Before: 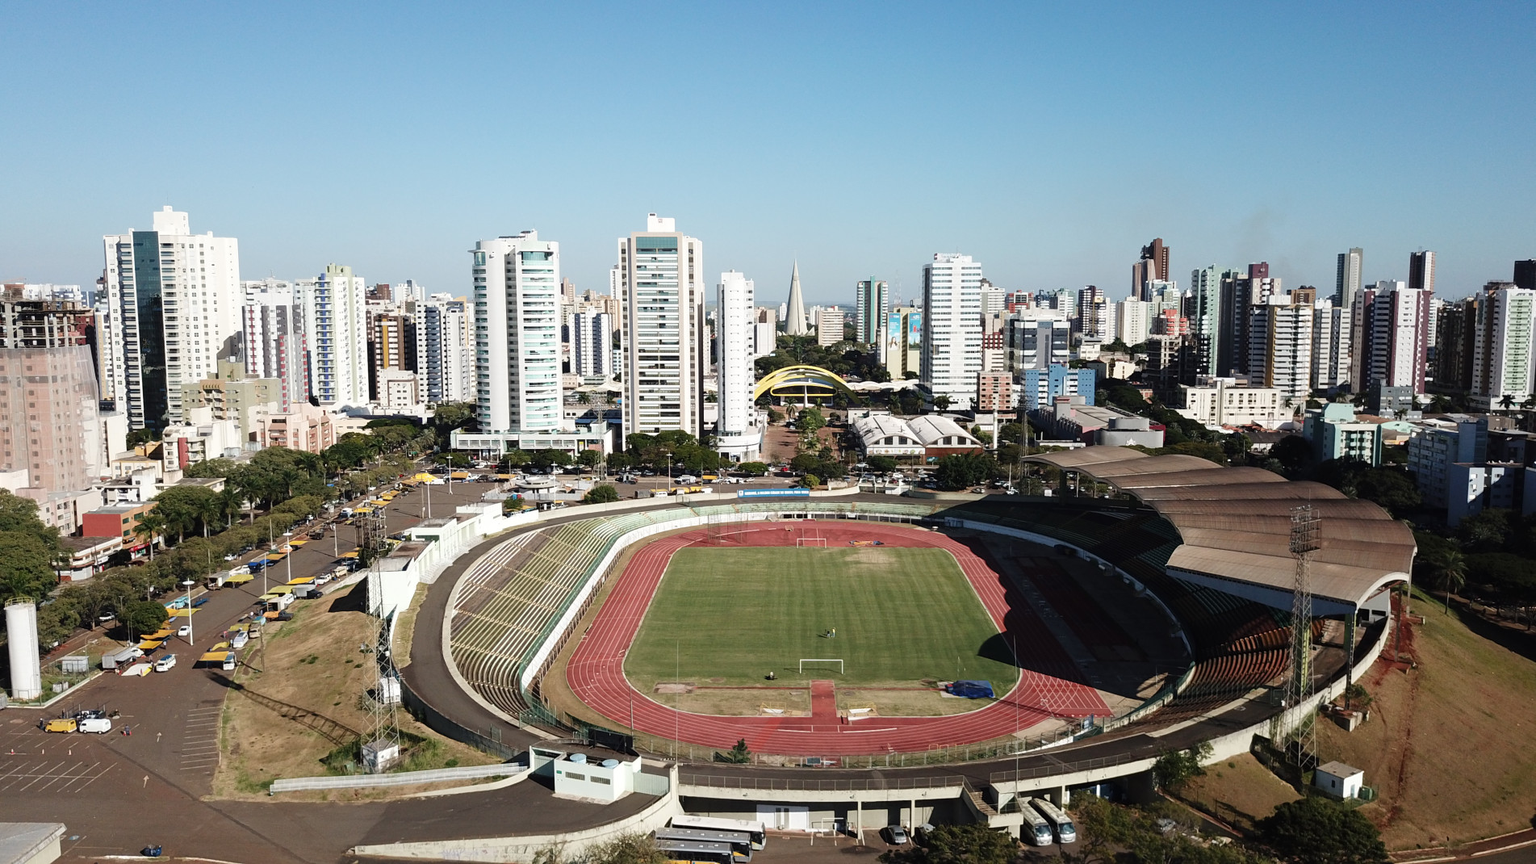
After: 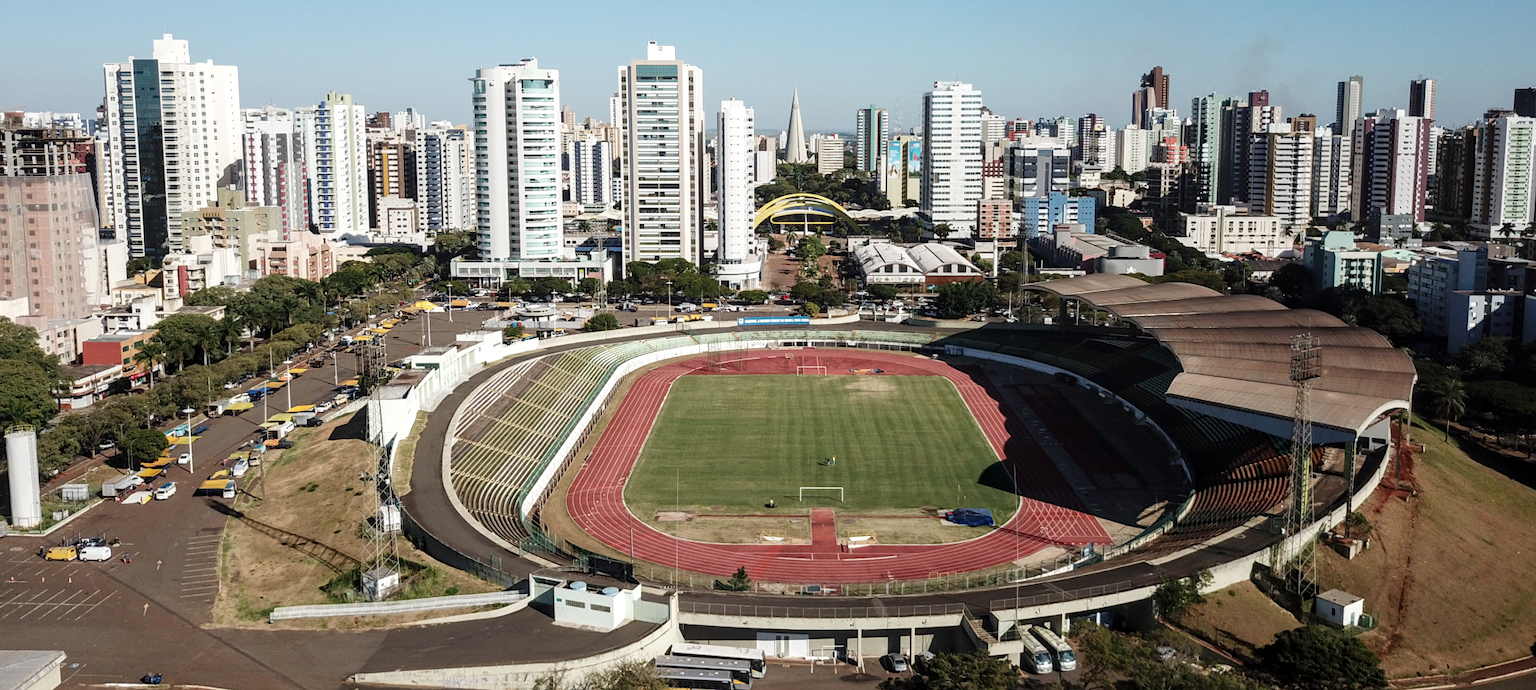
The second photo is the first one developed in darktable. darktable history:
crop and rotate: top 19.998%
local contrast: on, module defaults
